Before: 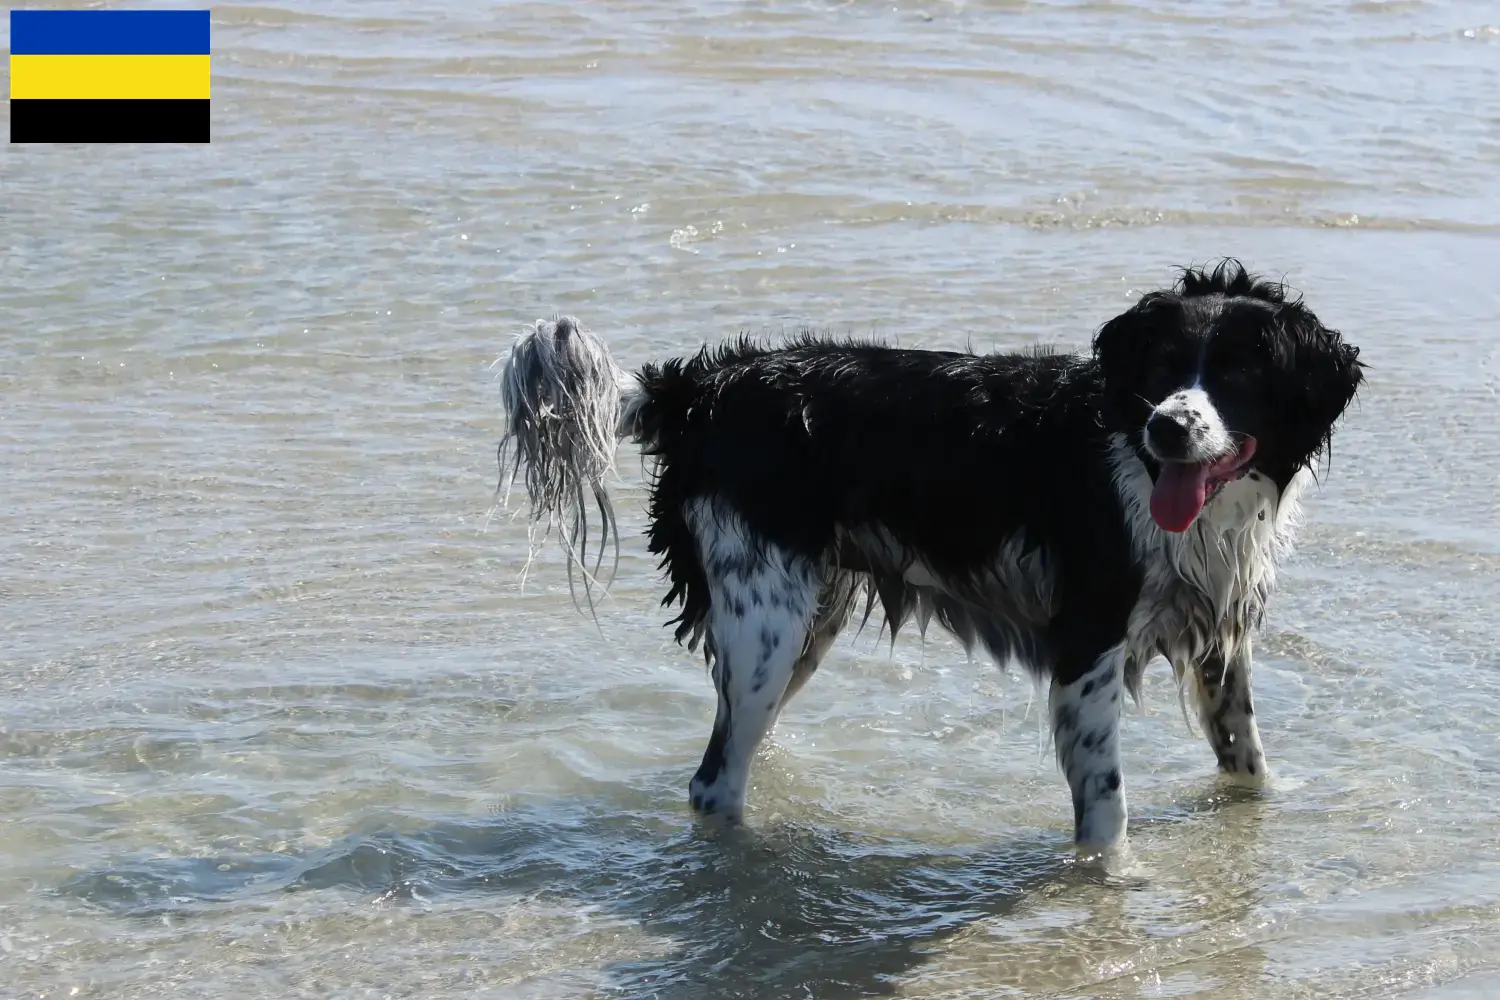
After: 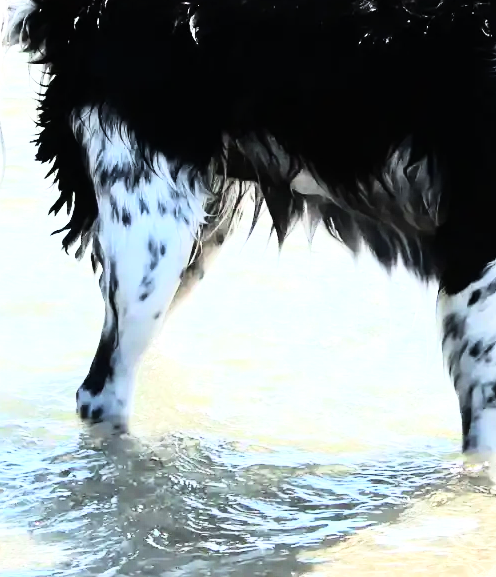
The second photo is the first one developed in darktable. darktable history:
crop: left 40.878%, top 39.176%, right 25.993%, bottom 3.081%
exposure: black level correction 0, exposure 1.2 EV, compensate exposure bias true, compensate highlight preservation false
rgb curve: curves: ch0 [(0, 0) (0.21, 0.15) (0.24, 0.21) (0.5, 0.75) (0.75, 0.96) (0.89, 0.99) (1, 1)]; ch1 [(0, 0.02) (0.21, 0.13) (0.25, 0.2) (0.5, 0.67) (0.75, 0.9) (0.89, 0.97) (1, 1)]; ch2 [(0, 0.02) (0.21, 0.13) (0.25, 0.2) (0.5, 0.67) (0.75, 0.9) (0.89, 0.97) (1, 1)], compensate middle gray true
